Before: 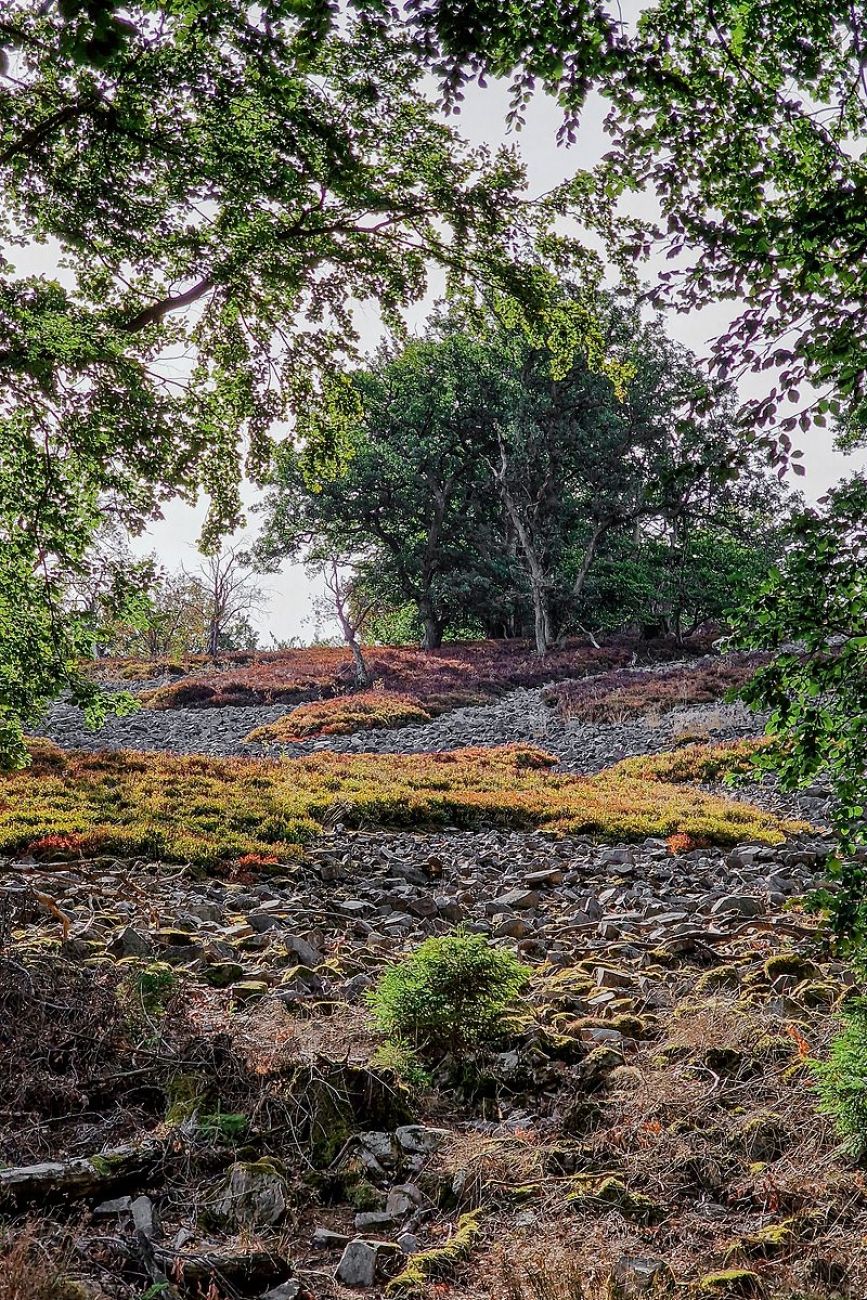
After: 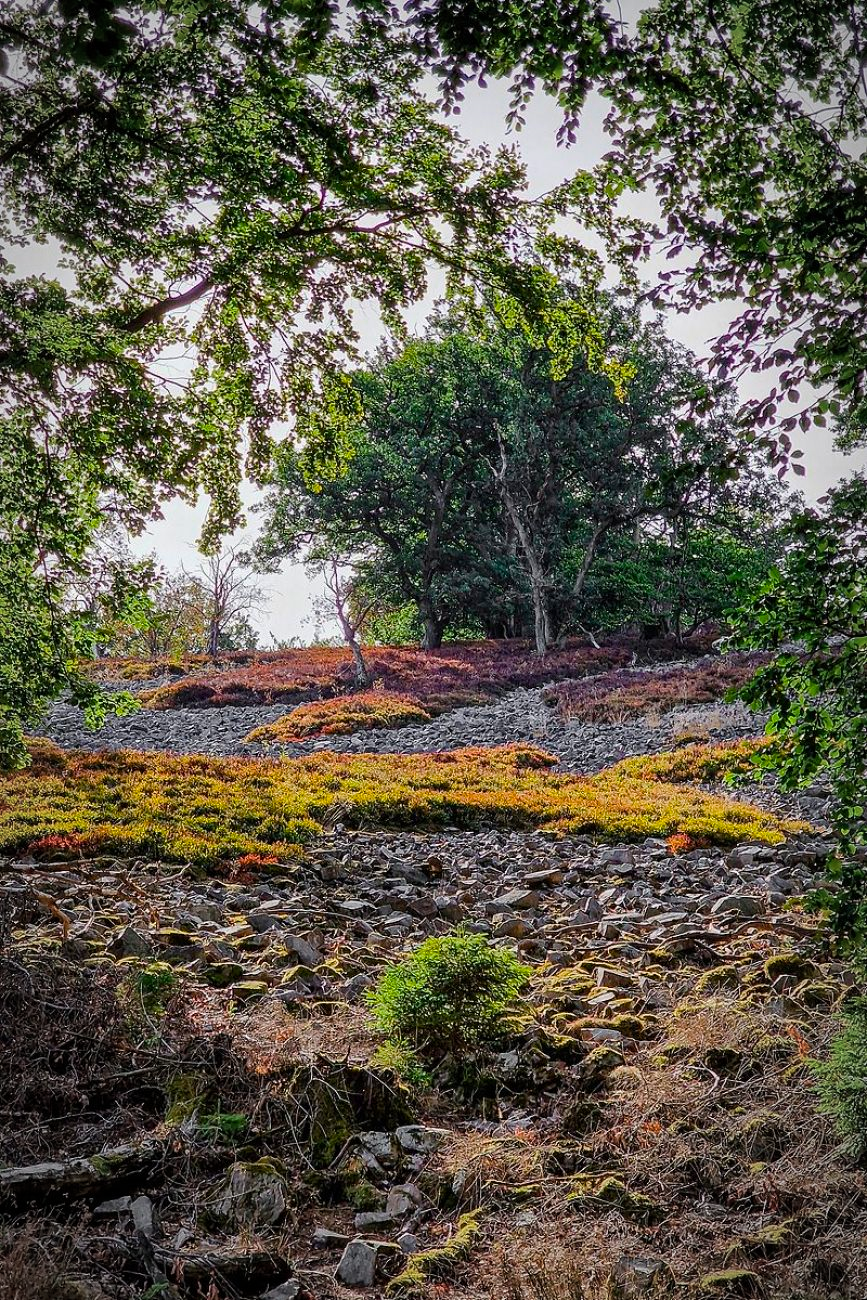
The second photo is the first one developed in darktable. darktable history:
vignetting: automatic ratio true
color balance rgb: perceptual saturation grading › global saturation 30.43%, global vibrance 14.887%
